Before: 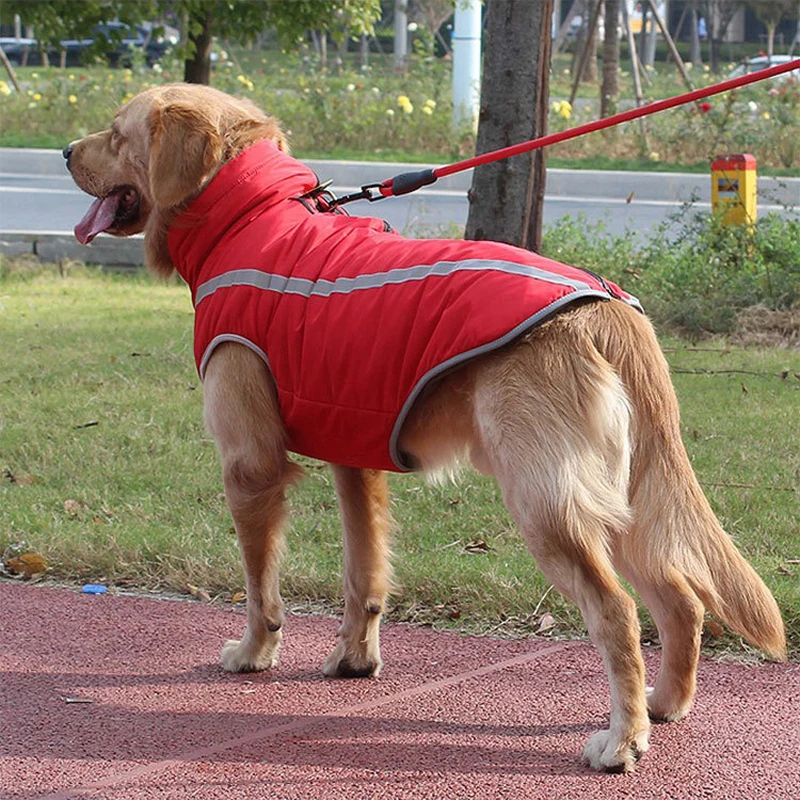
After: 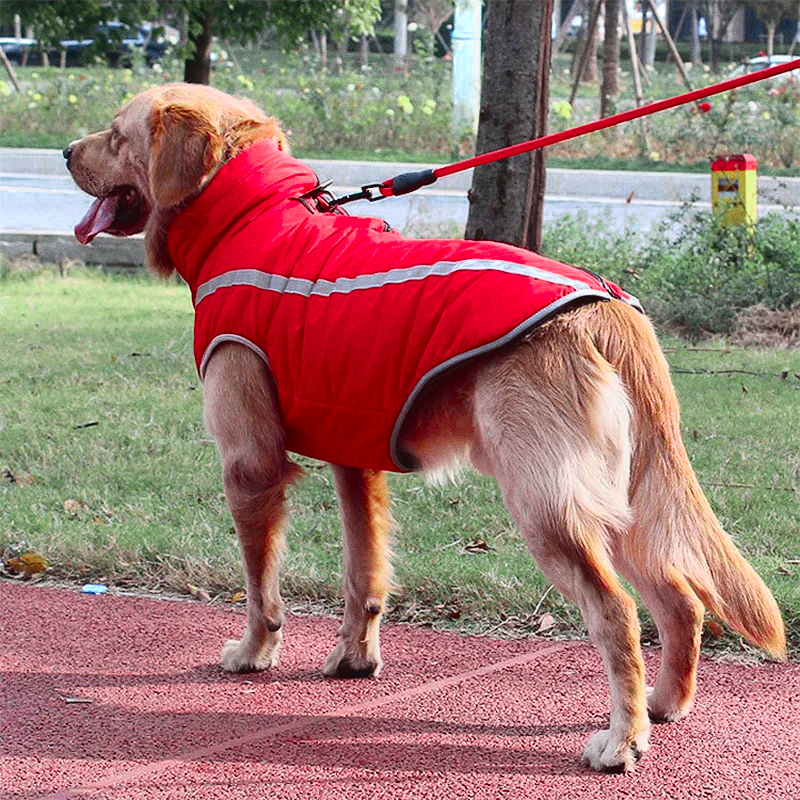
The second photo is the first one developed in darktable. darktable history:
exposure: compensate highlight preservation false
grain: coarseness 3.21 ISO
tone curve: curves: ch0 [(0, 0.031) (0.139, 0.084) (0.311, 0.278) (0.495, 0.544) (0.718, 0.816) (0.841, 0.909) (1, 0.967)]; ch1 [(0, 0) (0.272, 0.249) (0.388, 0.385) (0.469, 0.456) (0.495, 0.497) (0.538, 0.545) (0.578, 0.595) (0.707, 0.778) (1, 1)]; ch2 [(0, 0) (0.125, 0.089) (0.353, 0.329) (0.443, 0.408) (0.502, 0.499) (0.557, 0.531) (0.608, 0.631) (1, 1)], color space Lab, independent channels, preserve colors none
color zones: curves: ch0 [(0, 0.466) (0.128, 0.466) (0.25, 0.5) (0.375, 0.456) (0.5, 0.5) (0.625, 0.5) (0.737, 0.652) (0.875, 0.5)]; ch1 [(0, 0.603) (0.125, 0.618) (0.261, 0.348) (0.372, 0.353) (0.497, 0.363) (0.611, 0.45) (0.731, 0.427) (0.875, 0.518) (0.998, 0.652)]; ch2 [(0, 0.559) (0.125, 0.451) (0.253, 0.564) (0.37, 0.578) (0.5, 0.466) (0.625, 0.471) (0.731, 0.471) (0.88, 0.485)]
